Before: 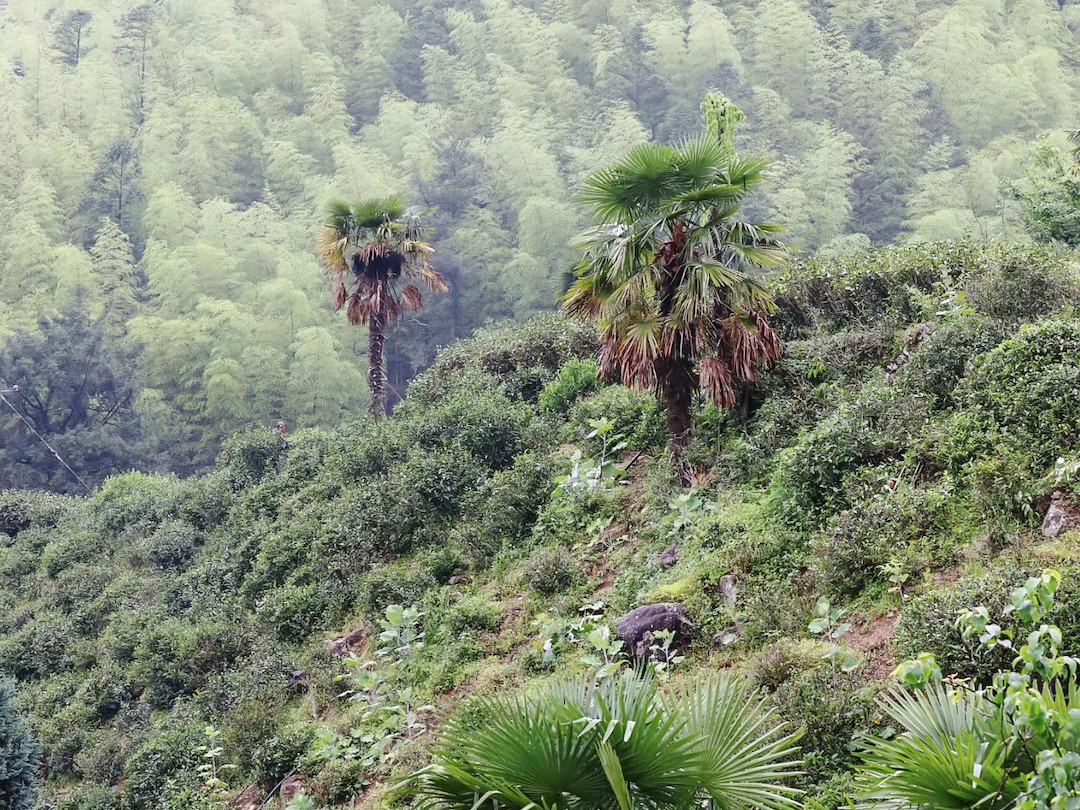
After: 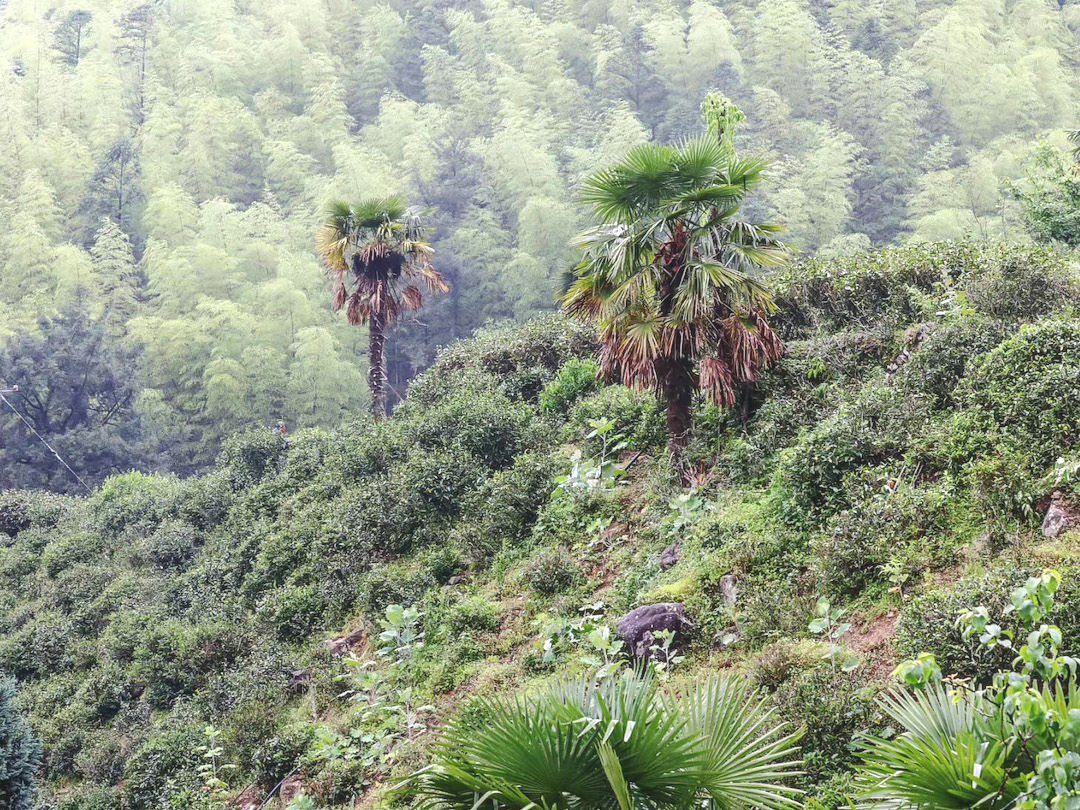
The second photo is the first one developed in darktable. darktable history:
tone equalizer: -8 EV -0.417 EV, -7 EV -0.389 EV, -6 EV -0.333 EV, -5 EV -0.222 EV, -3 EV 0.222 EV, -2 EV 0.333 EV, -1 EV 0.389 EV, +0 EV 0.417 EV, edges refinement/feathering 500, mask exposure compensation -1.57 EV, preserve details no
local contrast: highlights 48%, shadows 0%, detail 100%
